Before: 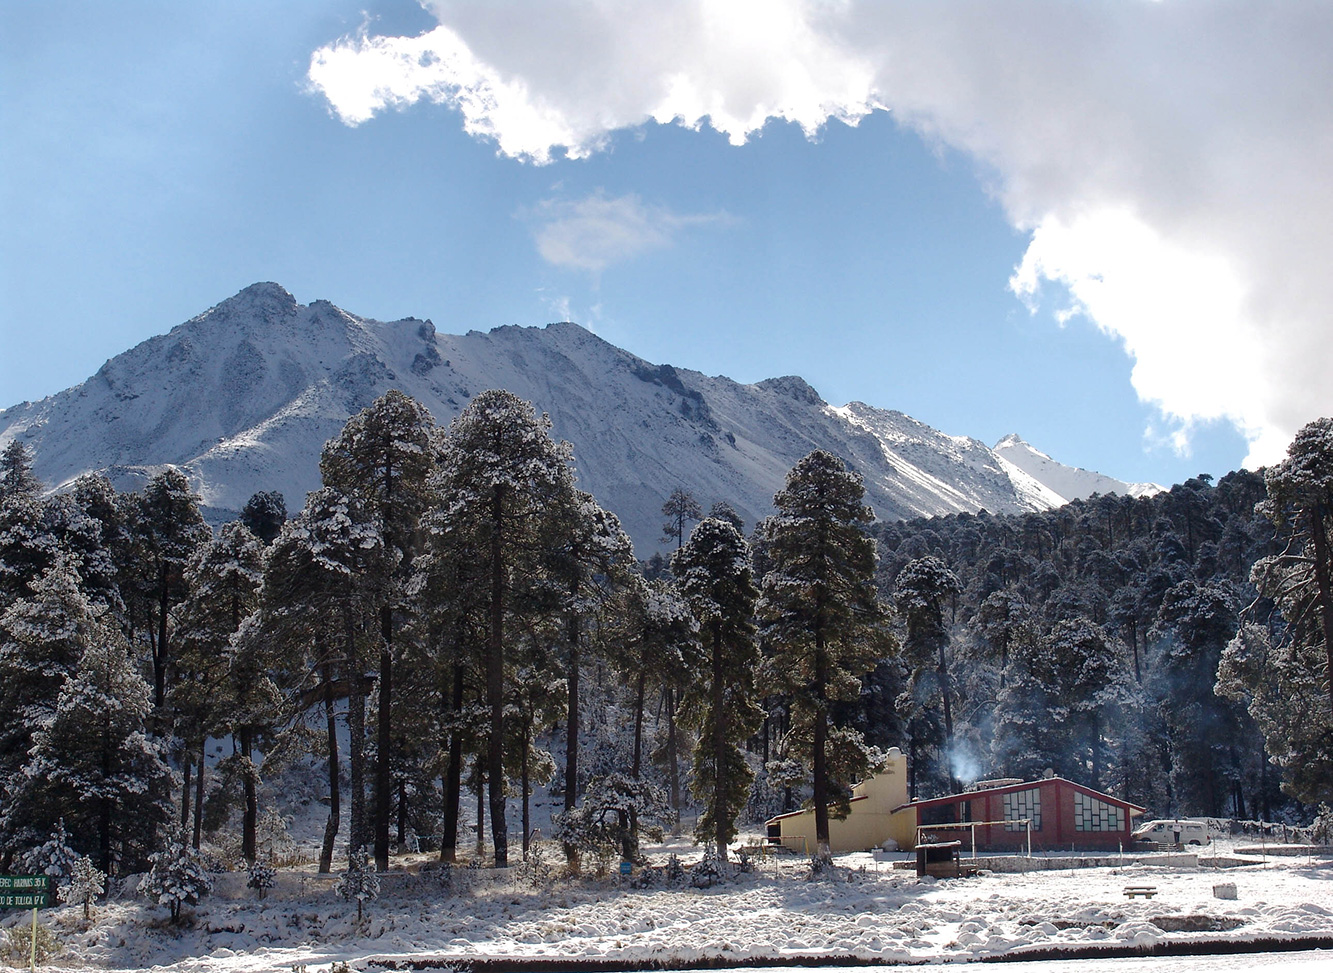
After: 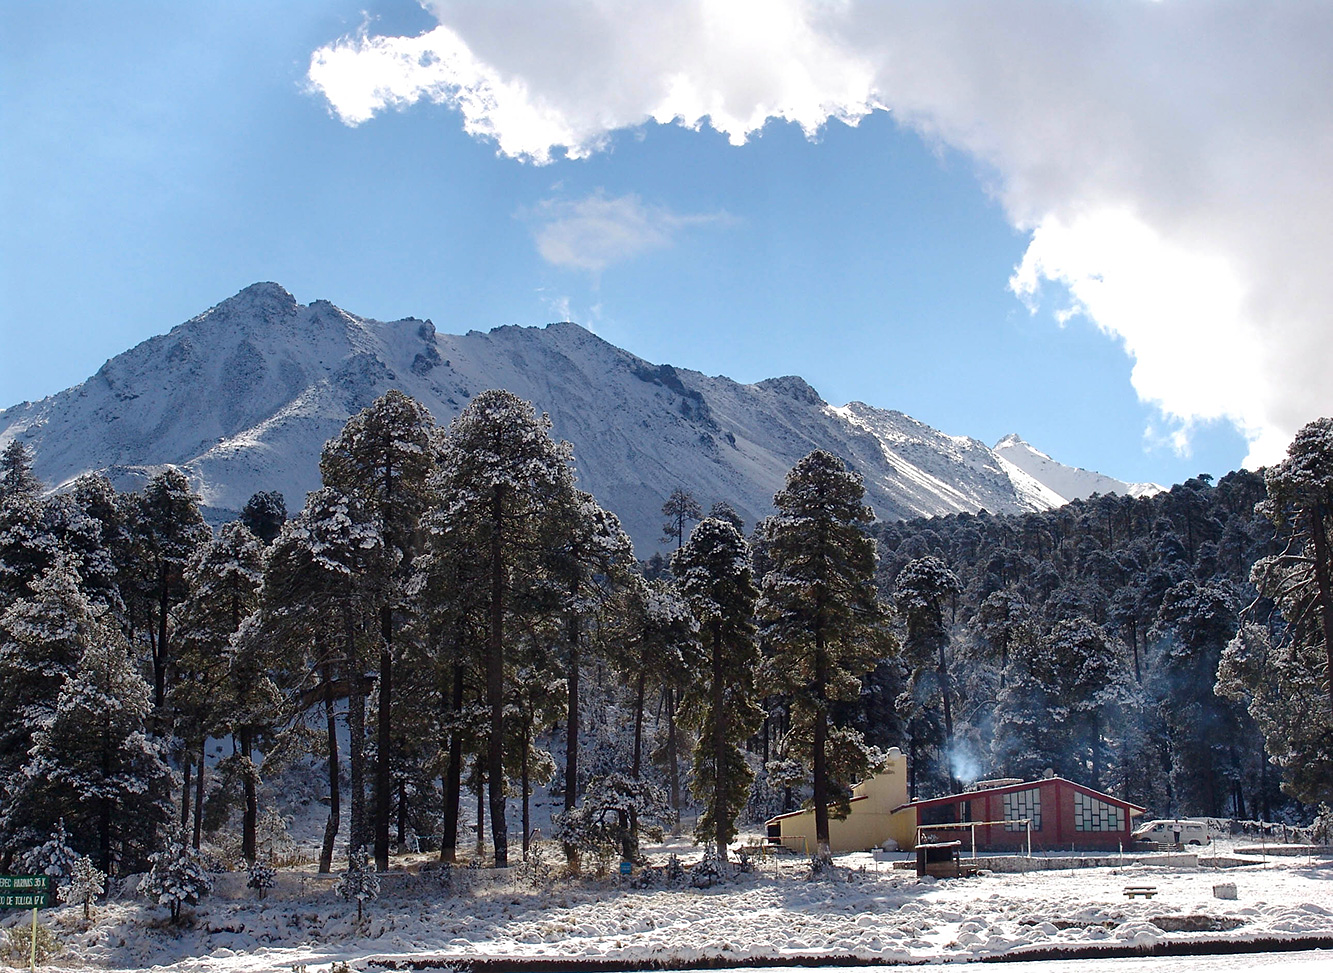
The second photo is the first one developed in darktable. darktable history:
sharpen: amount 0.213
contrast brightness saturation: contrast 0.044, saturation 0.16
